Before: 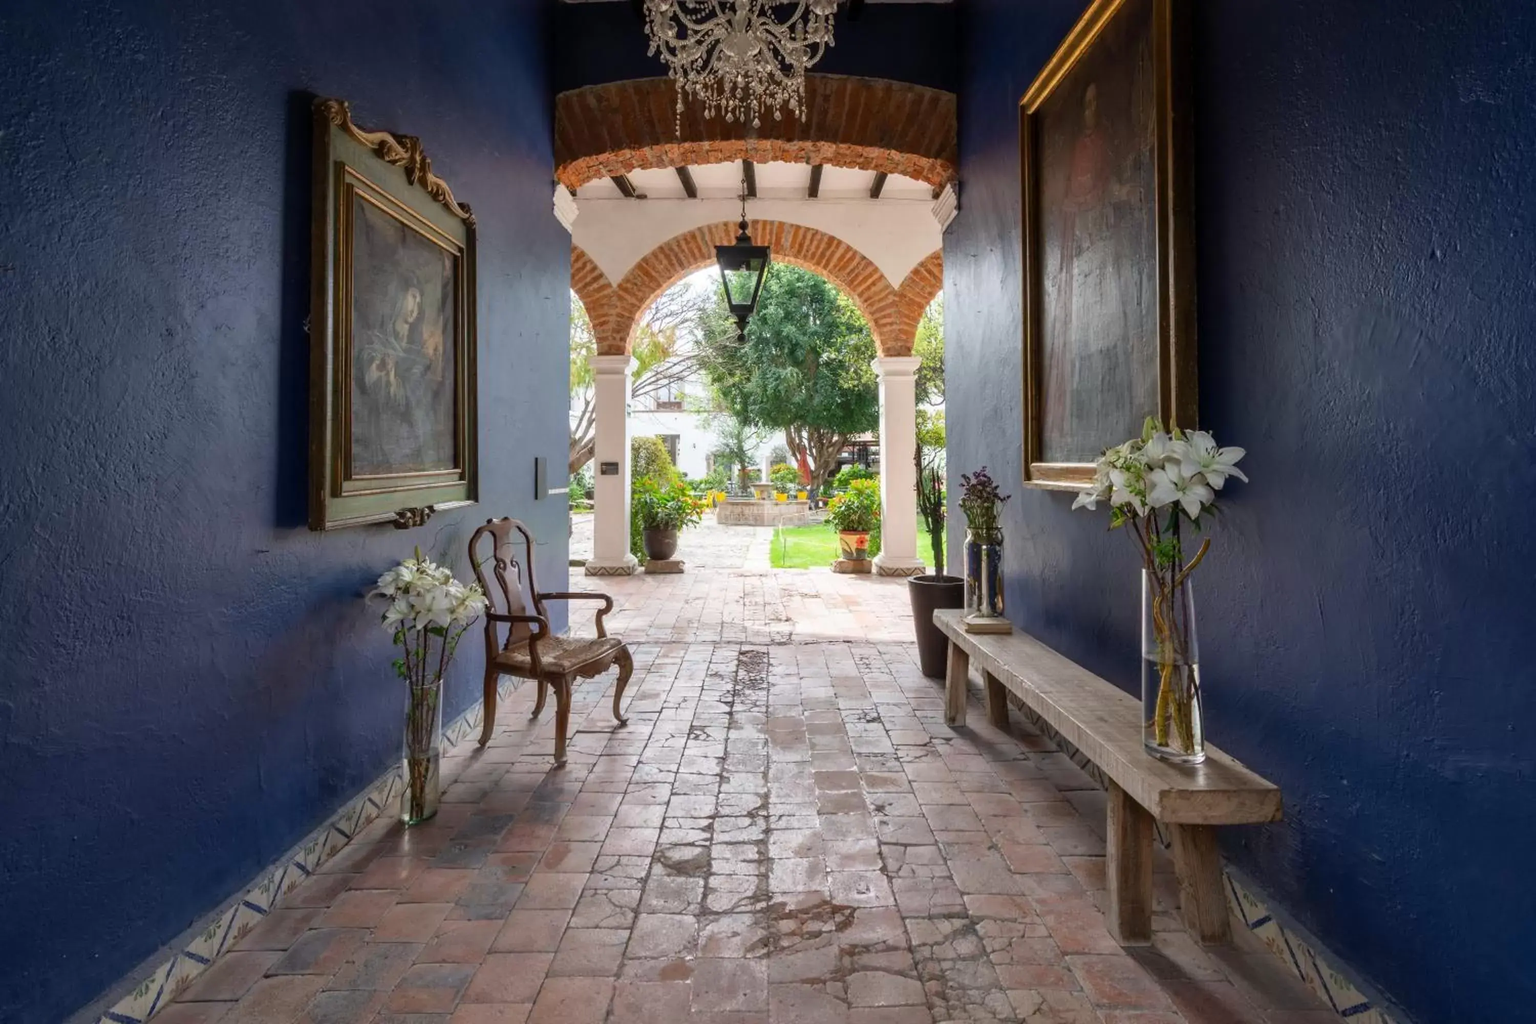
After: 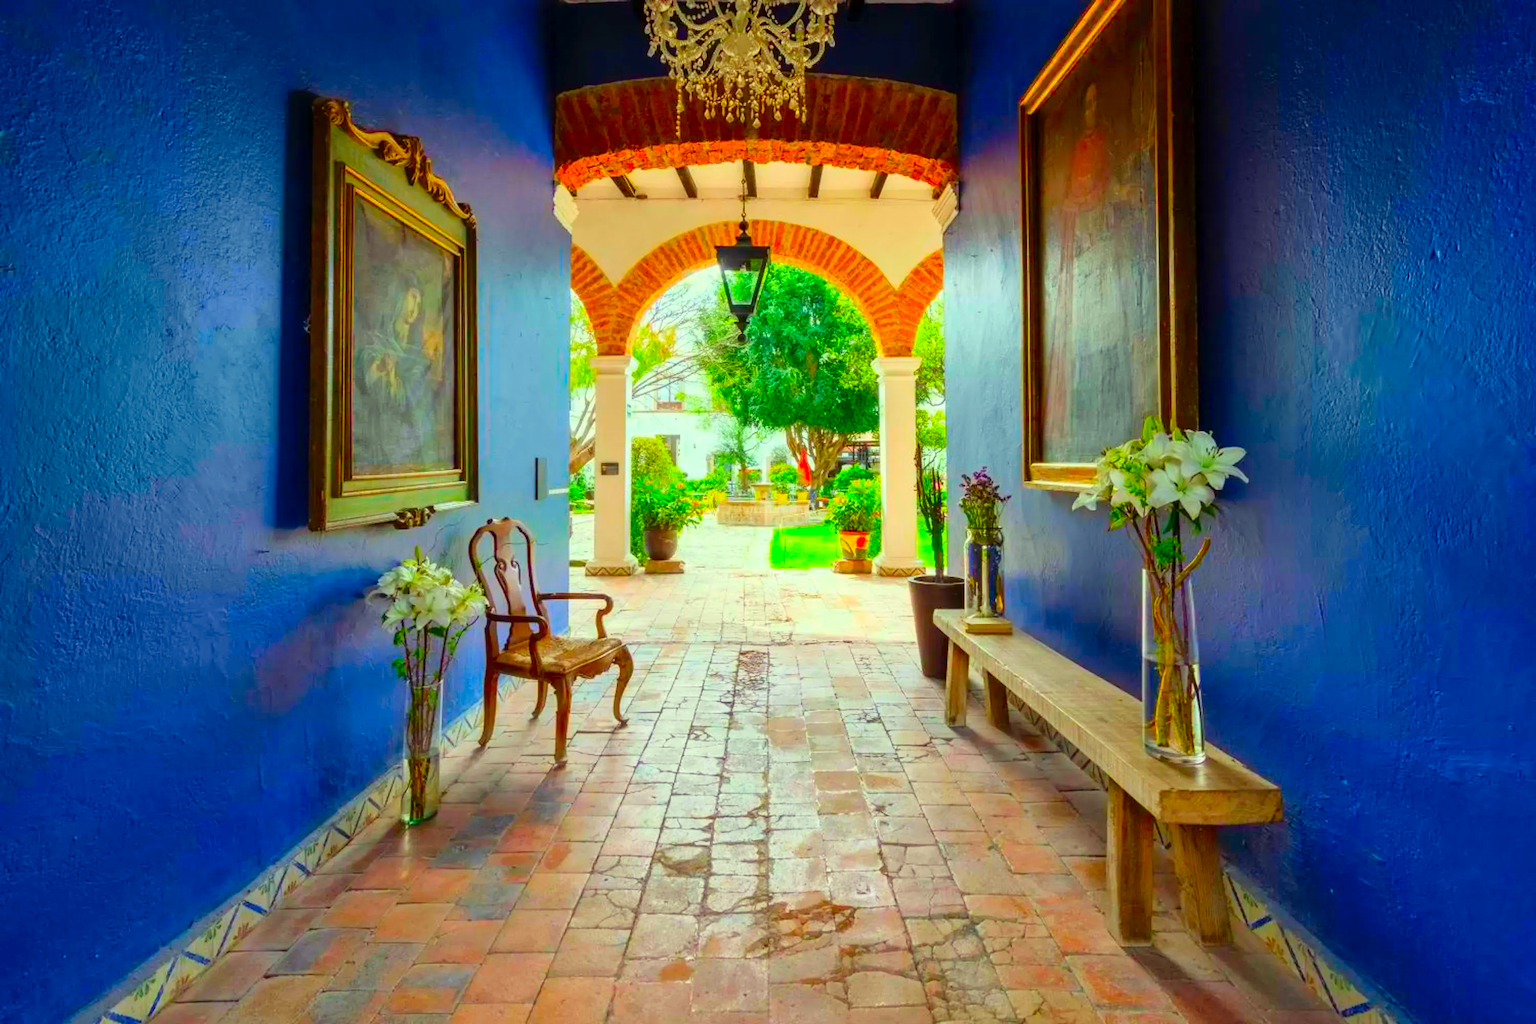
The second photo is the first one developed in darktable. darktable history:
color balance rgb: shadows lift › hue 85.25°, perceptual saturation grading › global saturation 25.233%, global vibrance 39.949%
tone curve: curves: ch0 [(0, 0) (0.003, 0.004) (0.011, 0.015) (0.025, 0.033) (0.044, 0.059) (0.069, 0.093) (0.1, 0.133) (0.136, 0.182) (0.177, 0.237) (0.224, 0.3) (0.277, 0.369) (0.335, 0.437) (0.399, 0.511) (0.468, 0.584) (0.543, 0.656) (0.623, 0.729) (0.709, 0.8) (0.801, 0.872) (0.898, 0.935) (1, 1)], color space Lab, linked channels, preserve colors none
color correction: highlights a* -10.96, highlights b* 9.84, saturation 1.72
